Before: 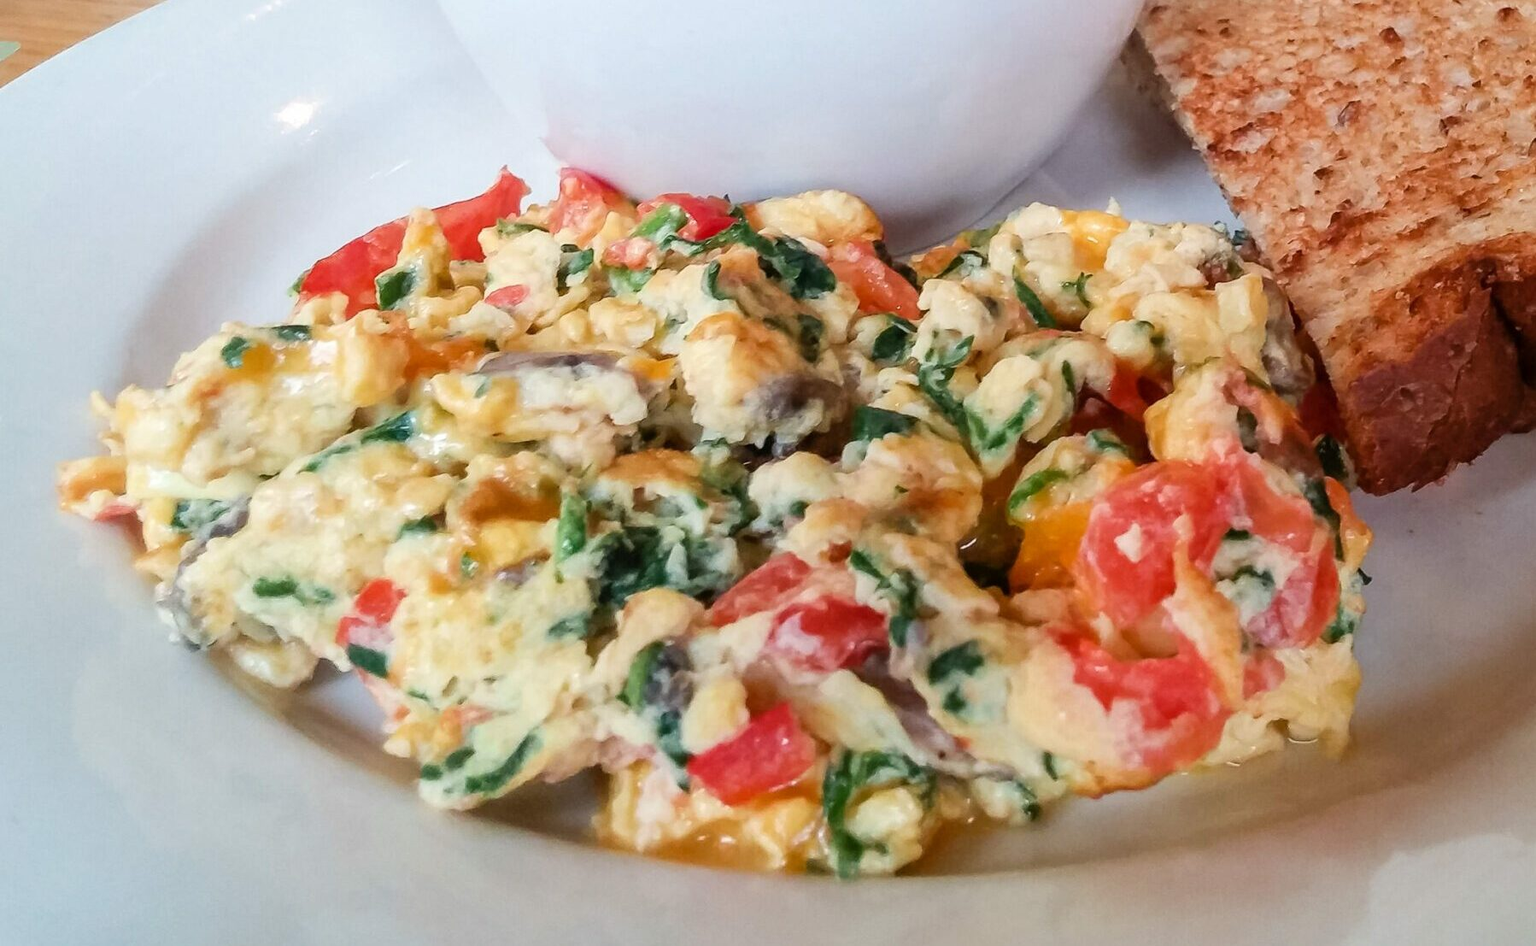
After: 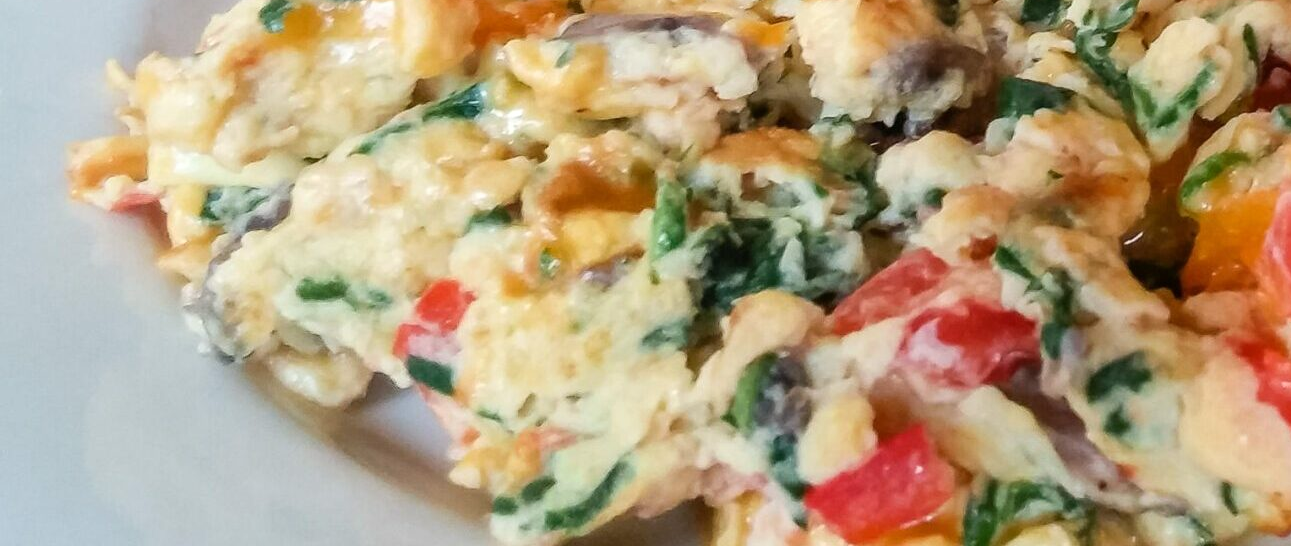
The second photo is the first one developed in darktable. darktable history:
tone equalizer: on, module defaults
crop: top 36.01%, right 28.146%, bottom 14.666%
